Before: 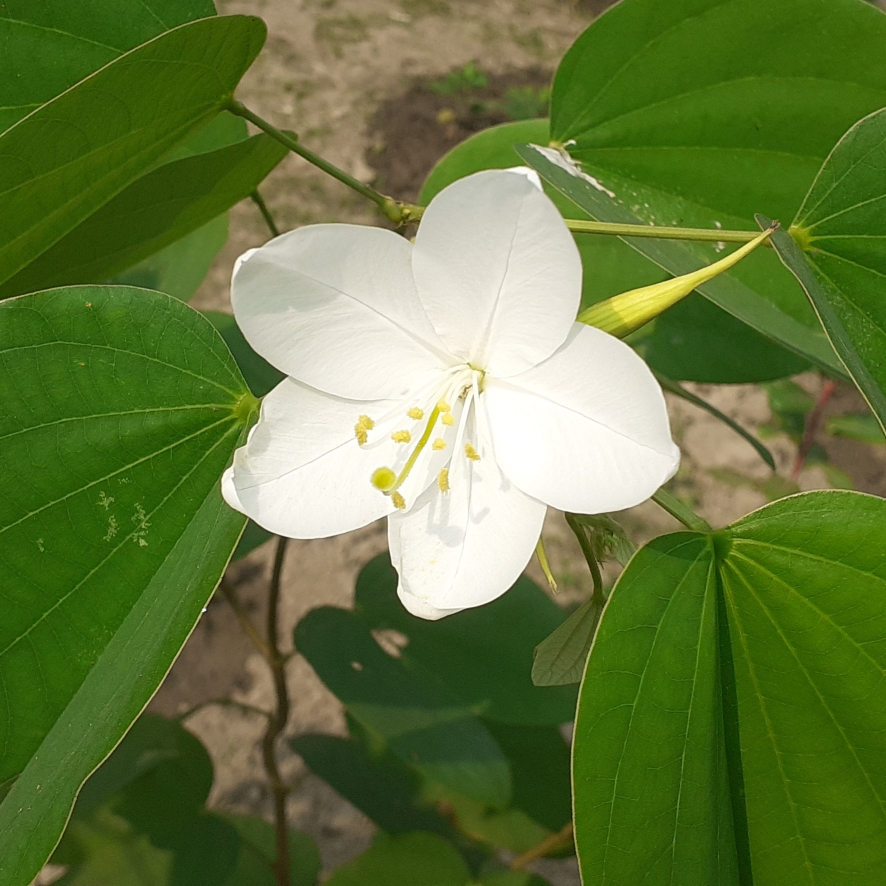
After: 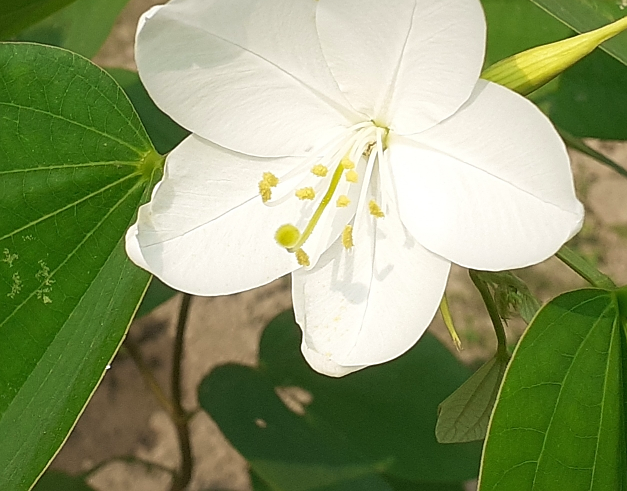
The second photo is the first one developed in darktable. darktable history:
sharpen: radius 0.973, amount 0.607
crop: left 10.893%, top 27.5%, right 18.267%, bottom 17.073%
velvia: strength 15.38%
